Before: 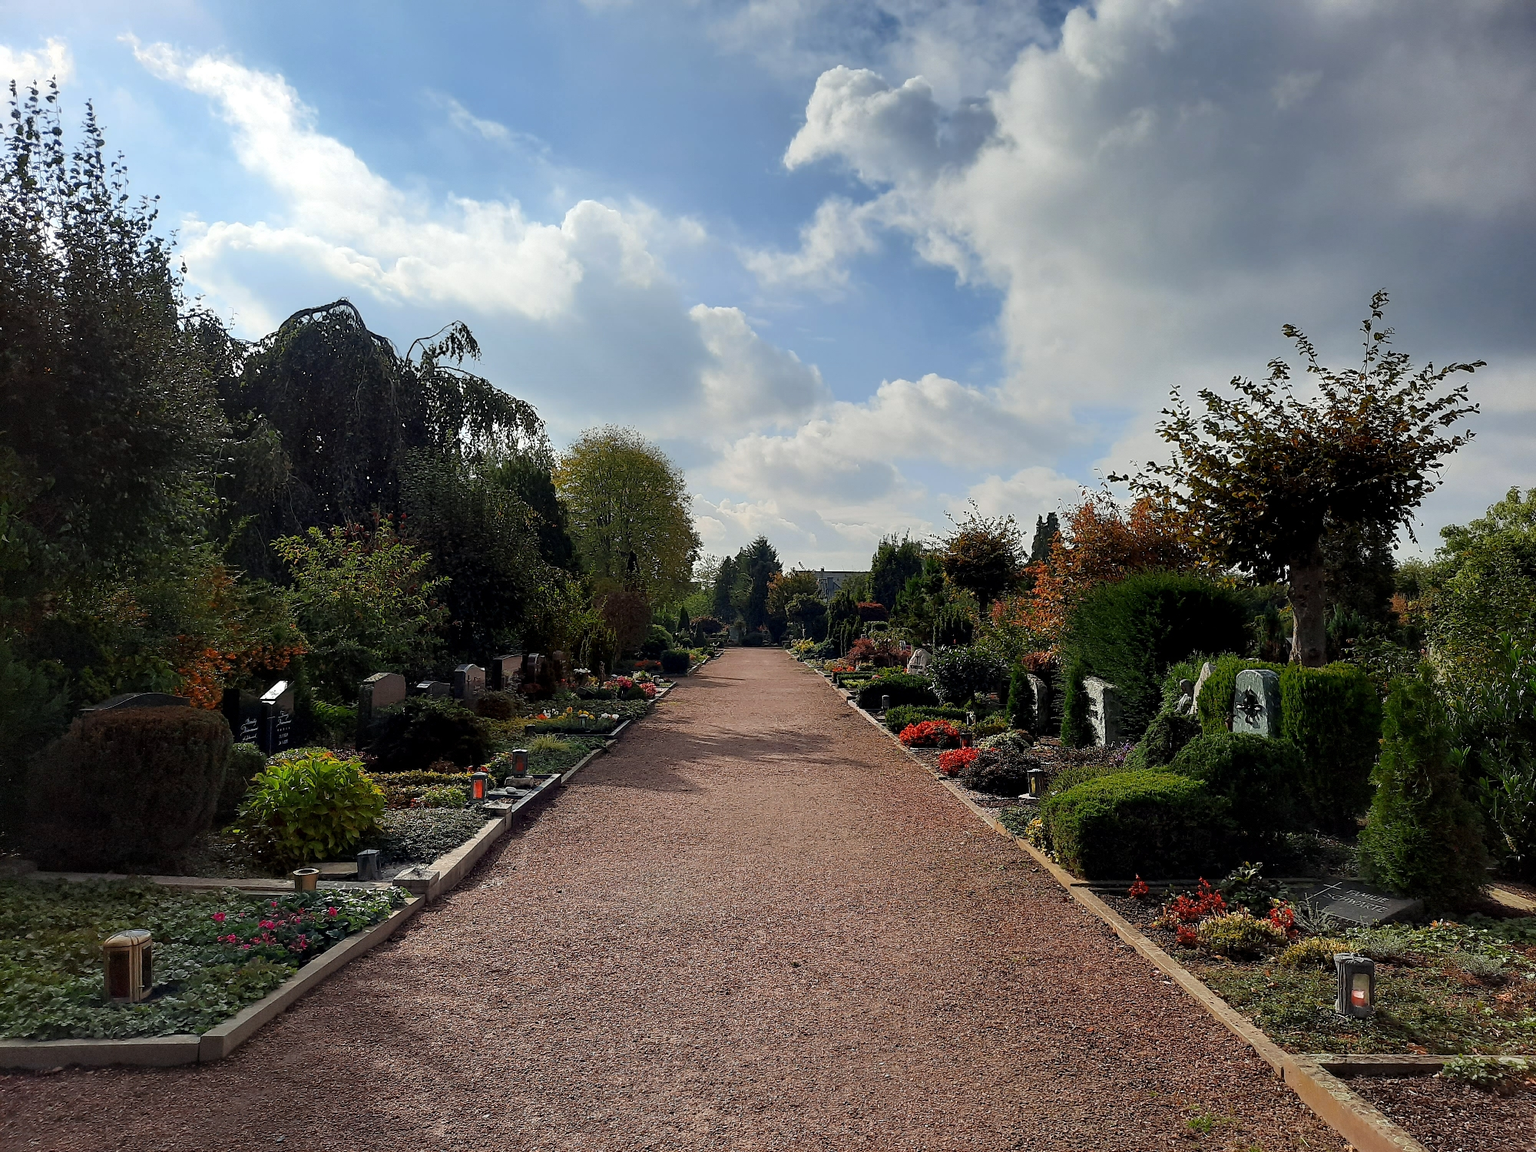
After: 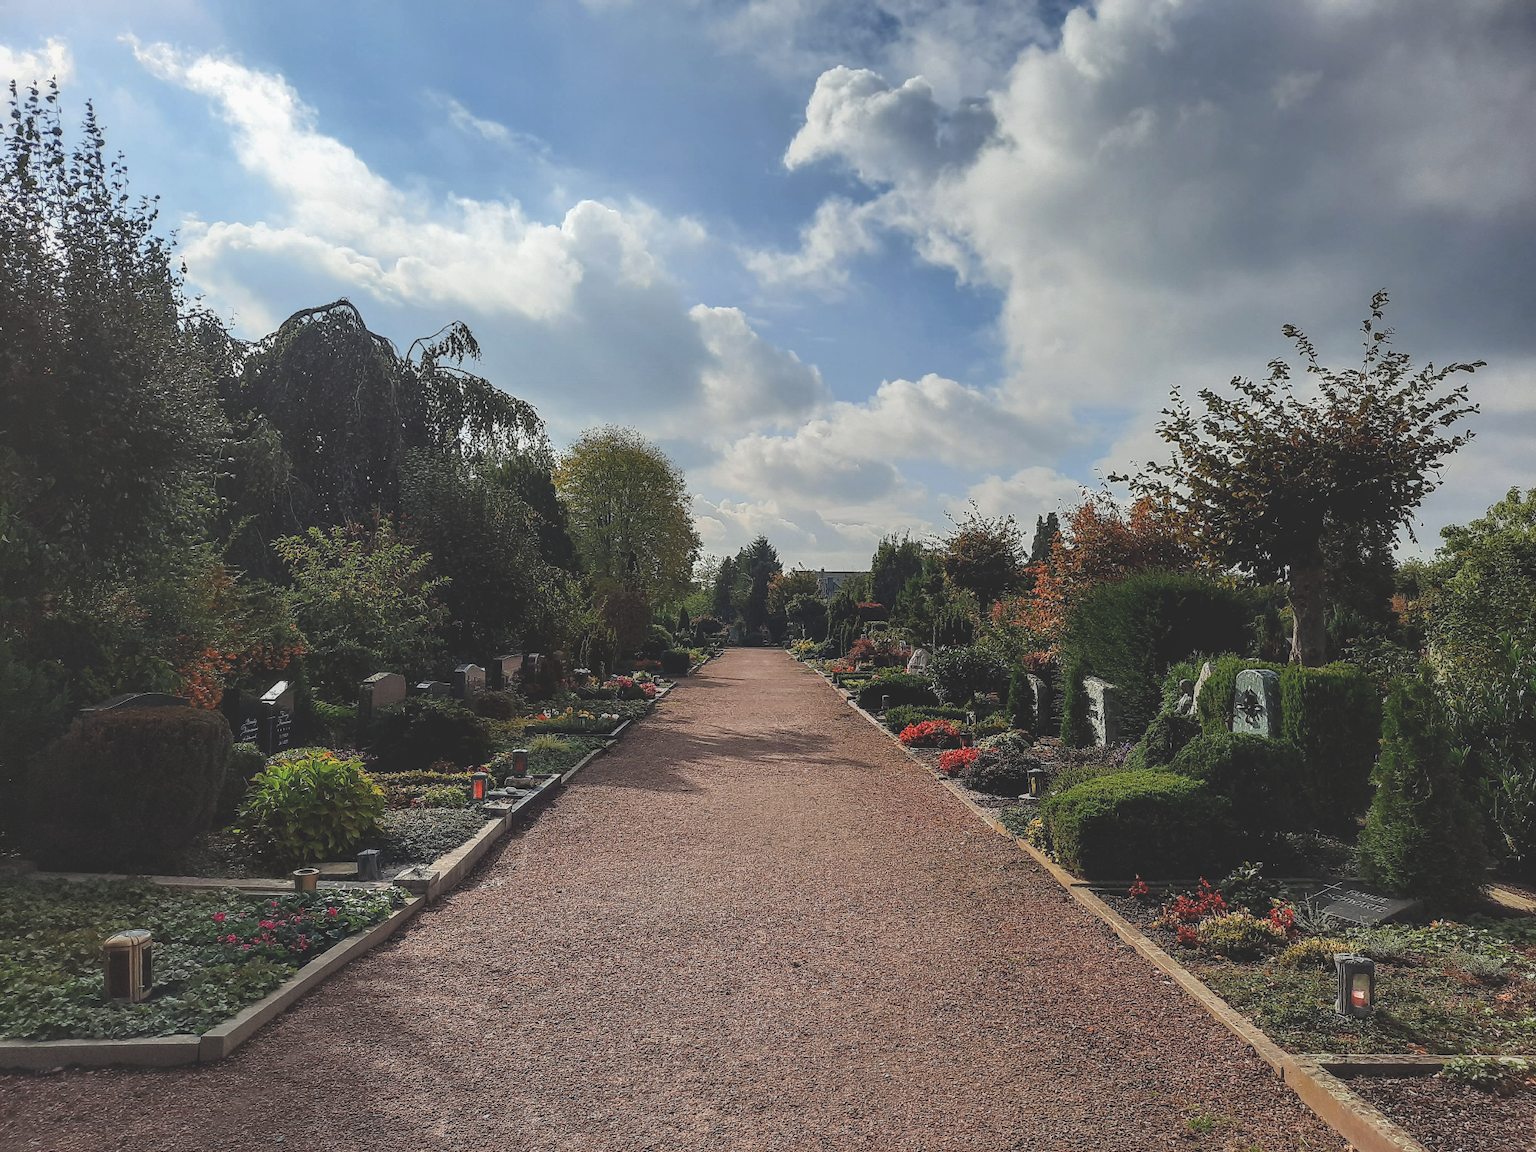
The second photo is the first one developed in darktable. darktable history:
local contrast: highlights 0%, shadows 0%, detail 133%
exposure: black level correction -0.025, exposure -0.117 EV, compensate highlight preservation false
